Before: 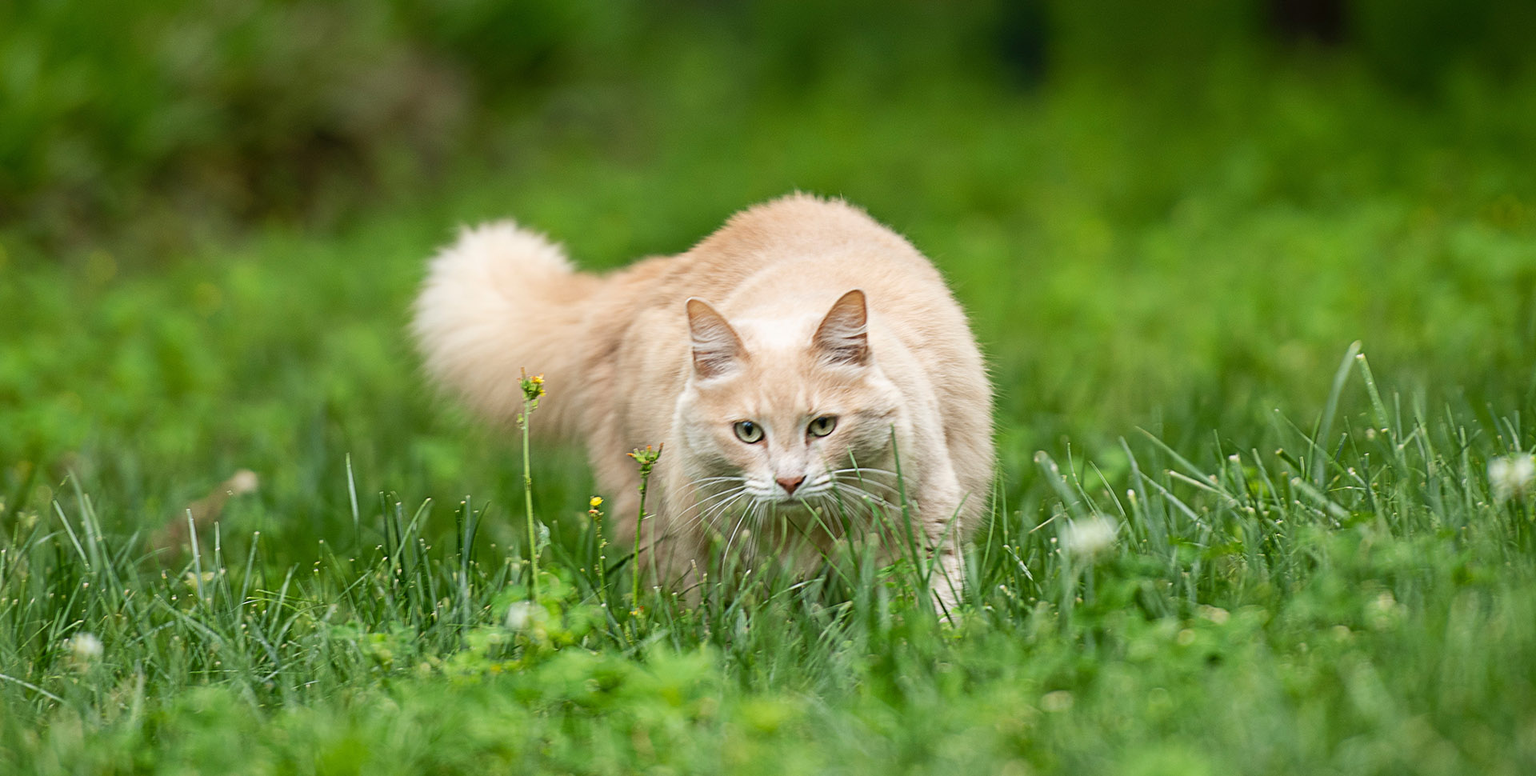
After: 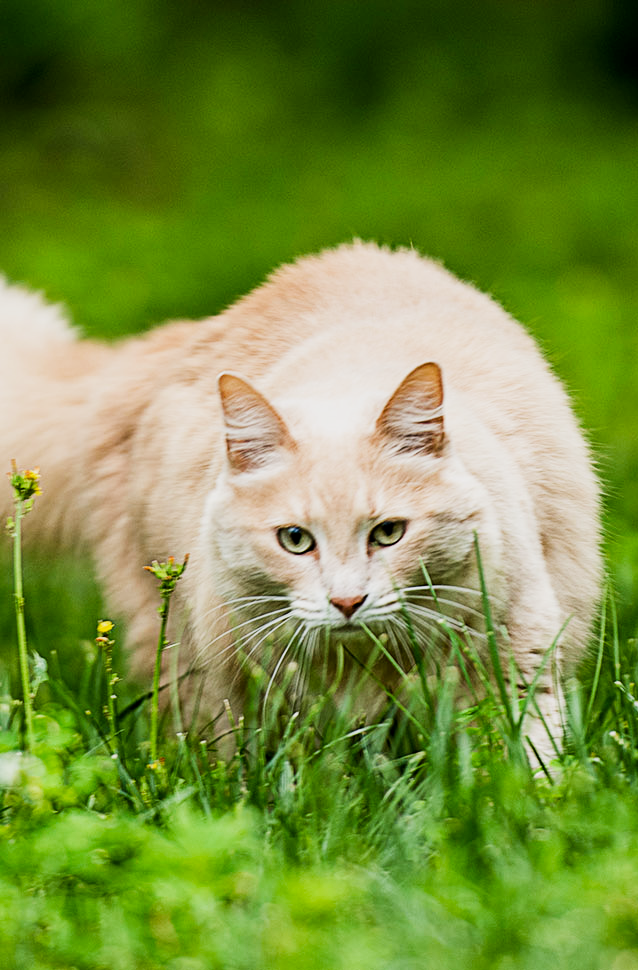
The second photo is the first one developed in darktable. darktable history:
crop: left 33.36%, right 33.36%
sigmoid: contrast 1.8
local contrast: highlights 100%, shadows 100%, detail 120%, midtone range 0.2
